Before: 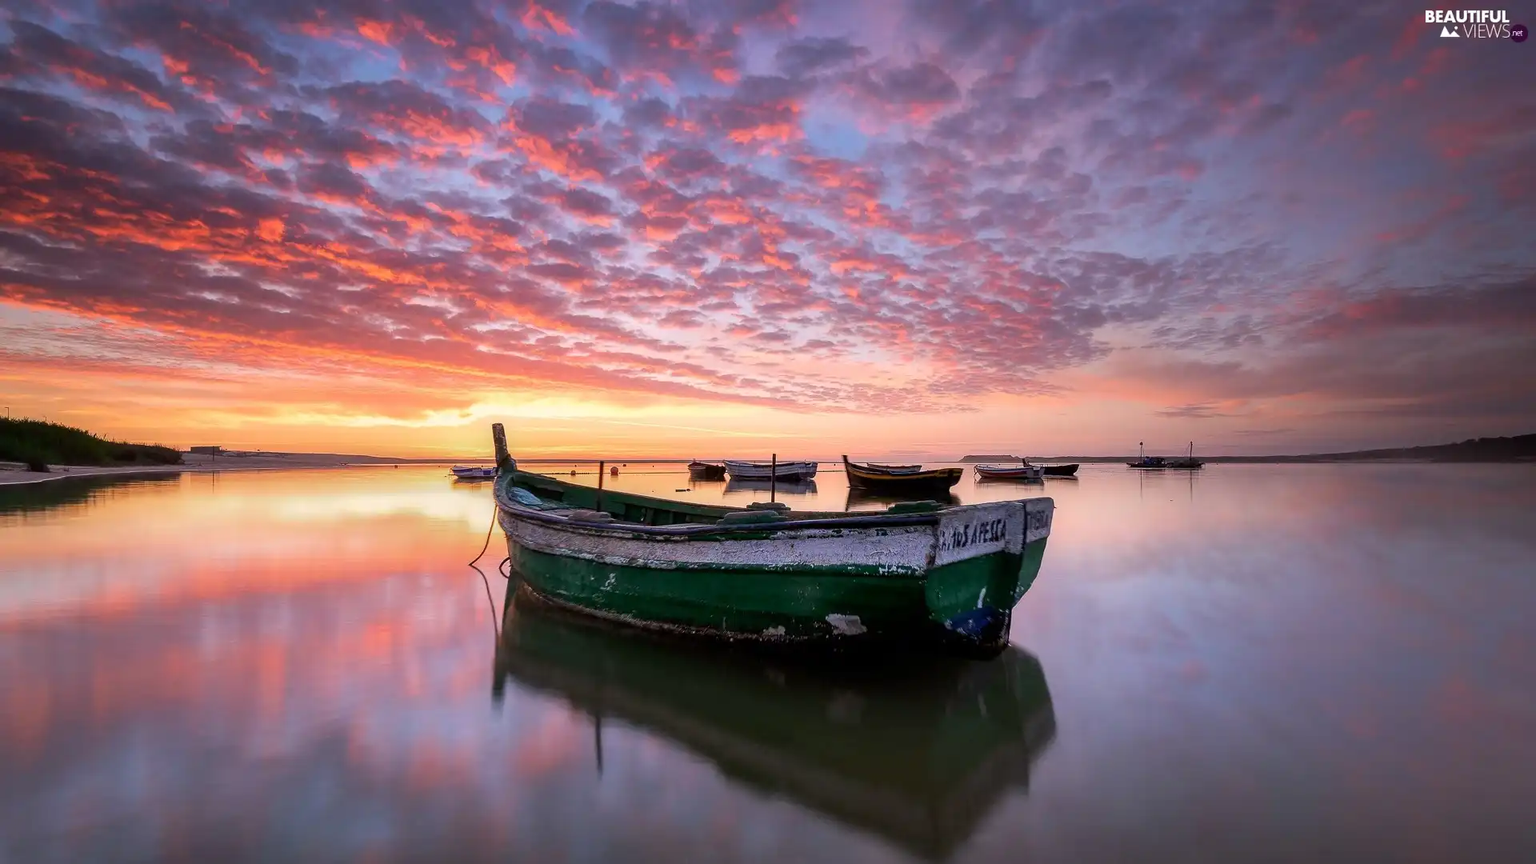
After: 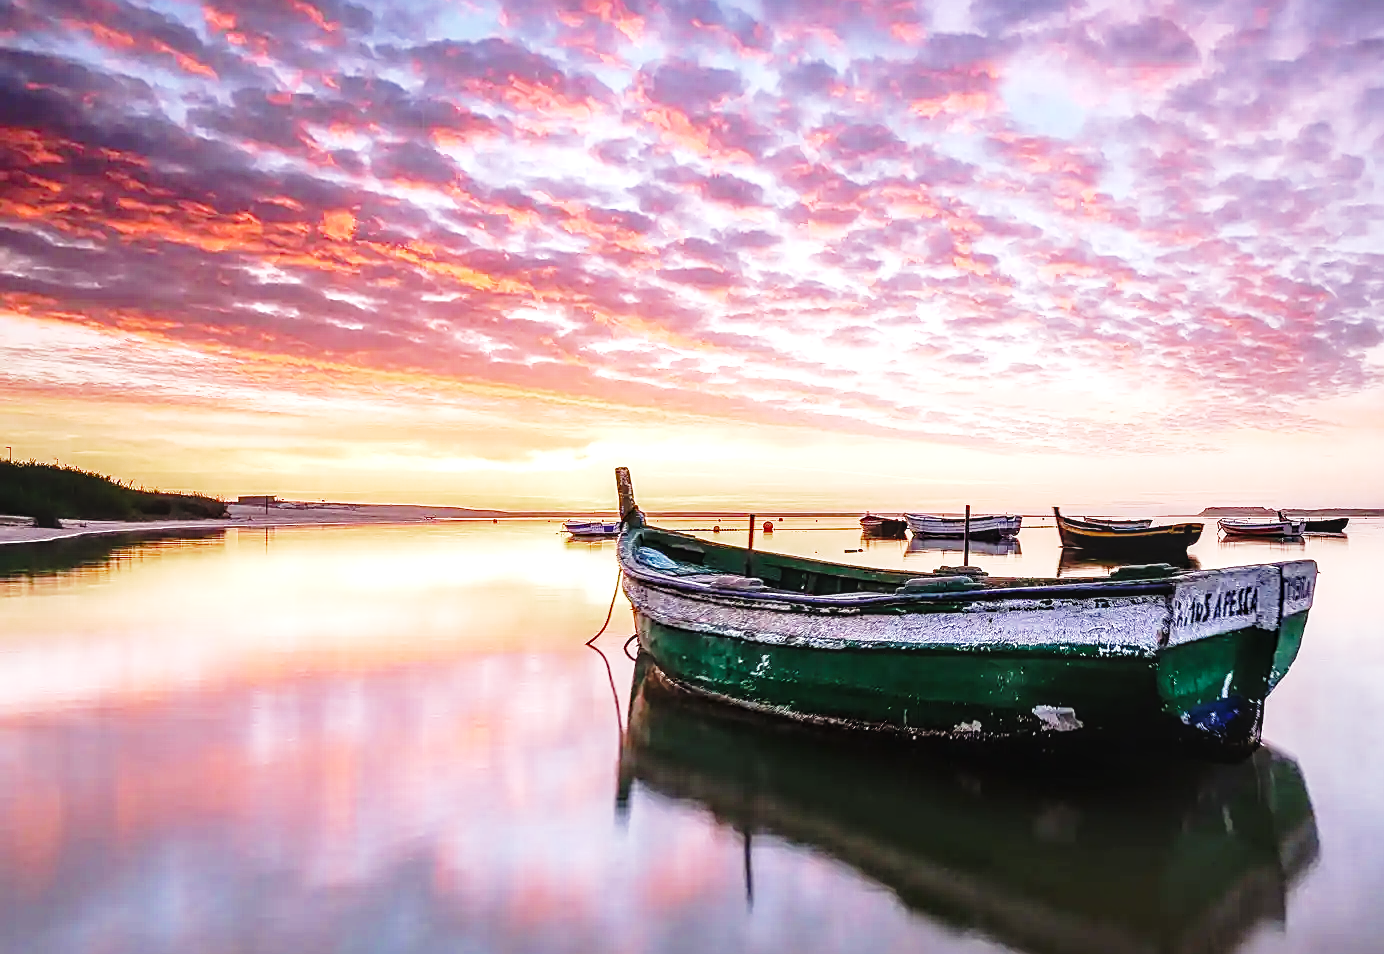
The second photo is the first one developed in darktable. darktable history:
local contrast: detail 130%
exposure: exposure 0.218 EV, compensate highlight preservation false
color zones: curves: ch0 [(0, 0.425) (0.143, 0.422) (0.286, 0.42) (0.429, 0.419) (0.571, 0.419) (0.714, 0.42) (0.857, 0.422) (1, 0.425)]
tone equalizer: -8 EV -0.775 EV, -7 EV -0.712 EV, -6 EV -0.604 EV, -5 EV -0.397 EV, -3 EV 0.391 EV, -2 EV 0.6 EV, -1 EV 0.688 EV, +0 EV 0.752 EV
base curve: curves: ch0 [(0, 0) (0.028, 0.03) (0.121, 0.232) (0.46, 0.748) (0.859, 0.968) (1, 1)], preserve colors none
sharpen: on, module defaults
crop: top 5.8%, right 27.902%, bottom 5.784%
